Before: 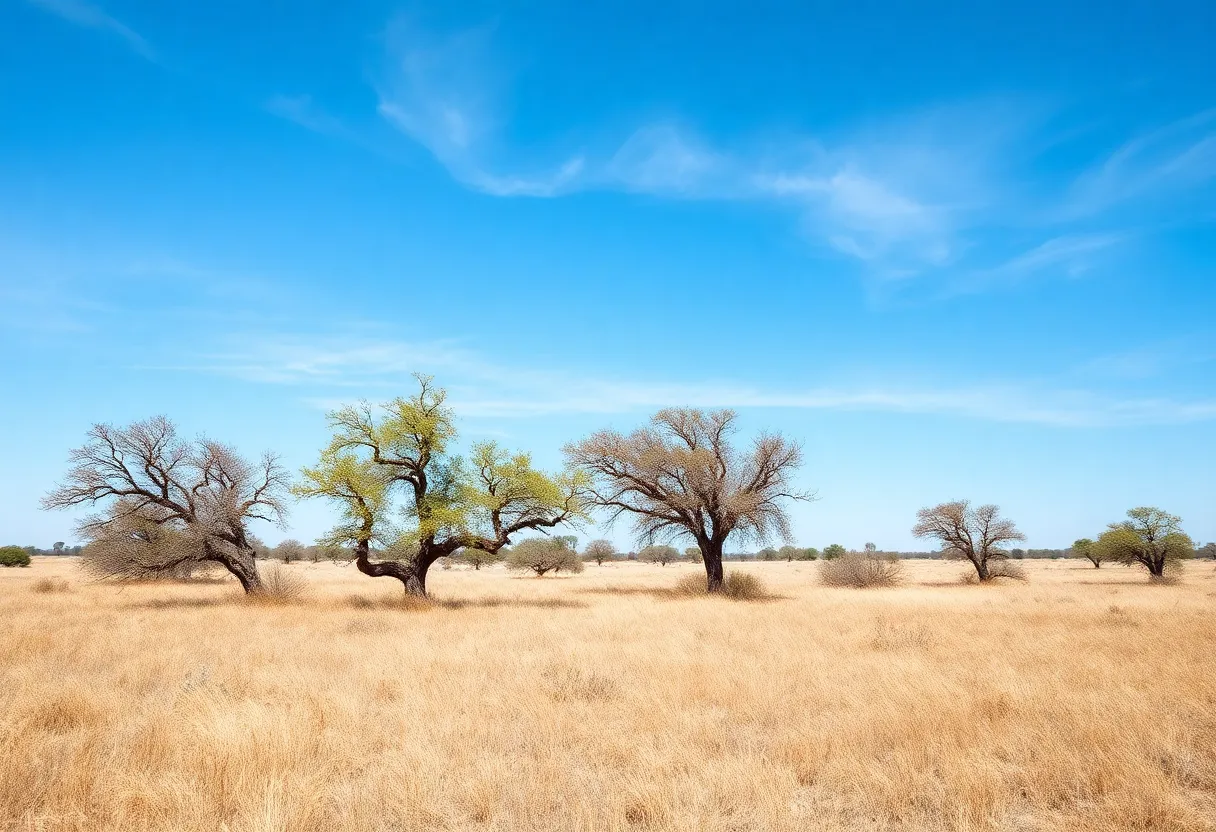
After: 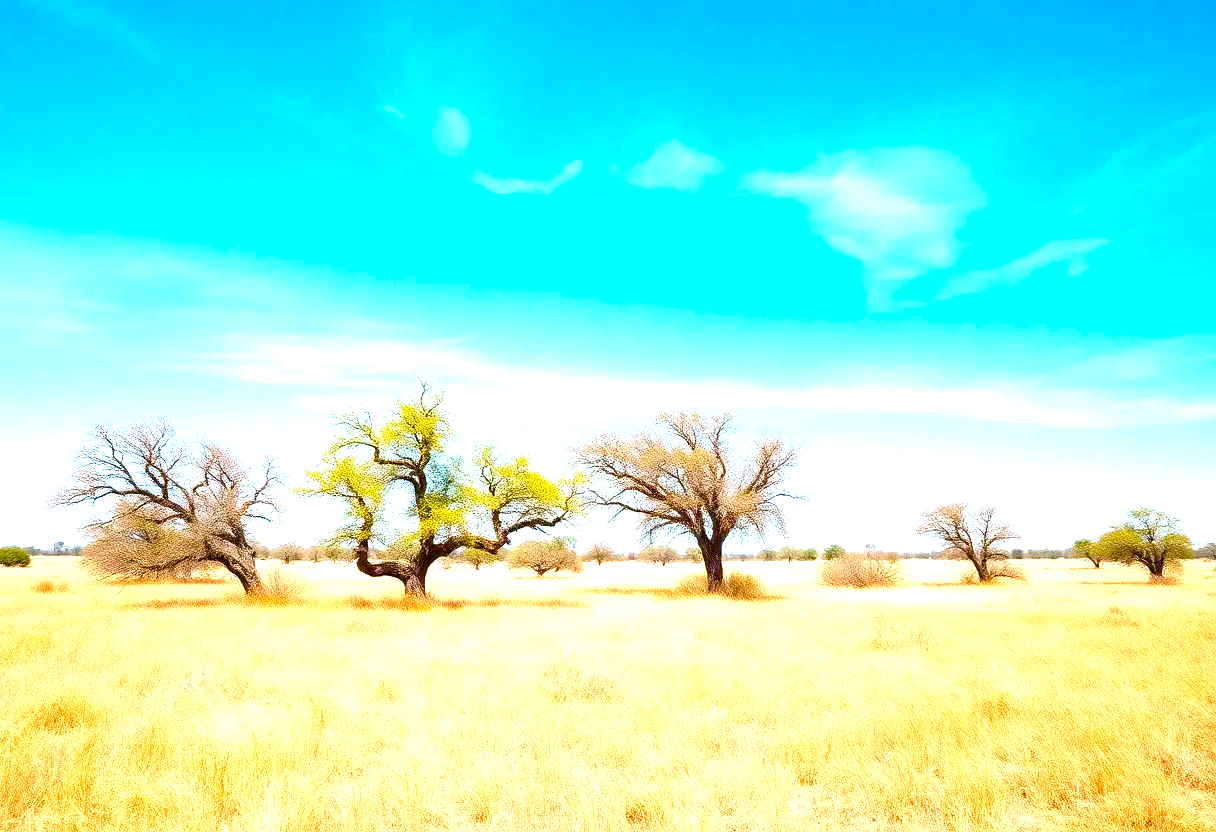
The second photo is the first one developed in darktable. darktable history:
color correction: highlights a* 4.03, highlights b* 4.91, shadows a* -6.82, shadows b* 4.6
exposure: black level correction 0, exposure 1.299 EV, compensate highlight preservation false
color balance rgb: linear chroma grading › global chroma 14.634%, perceptual saturation grading › global saturation 44.377%, perceptual saturation grading › highlights -24.945%, perceptual saturation grading › shadows 50.18%
